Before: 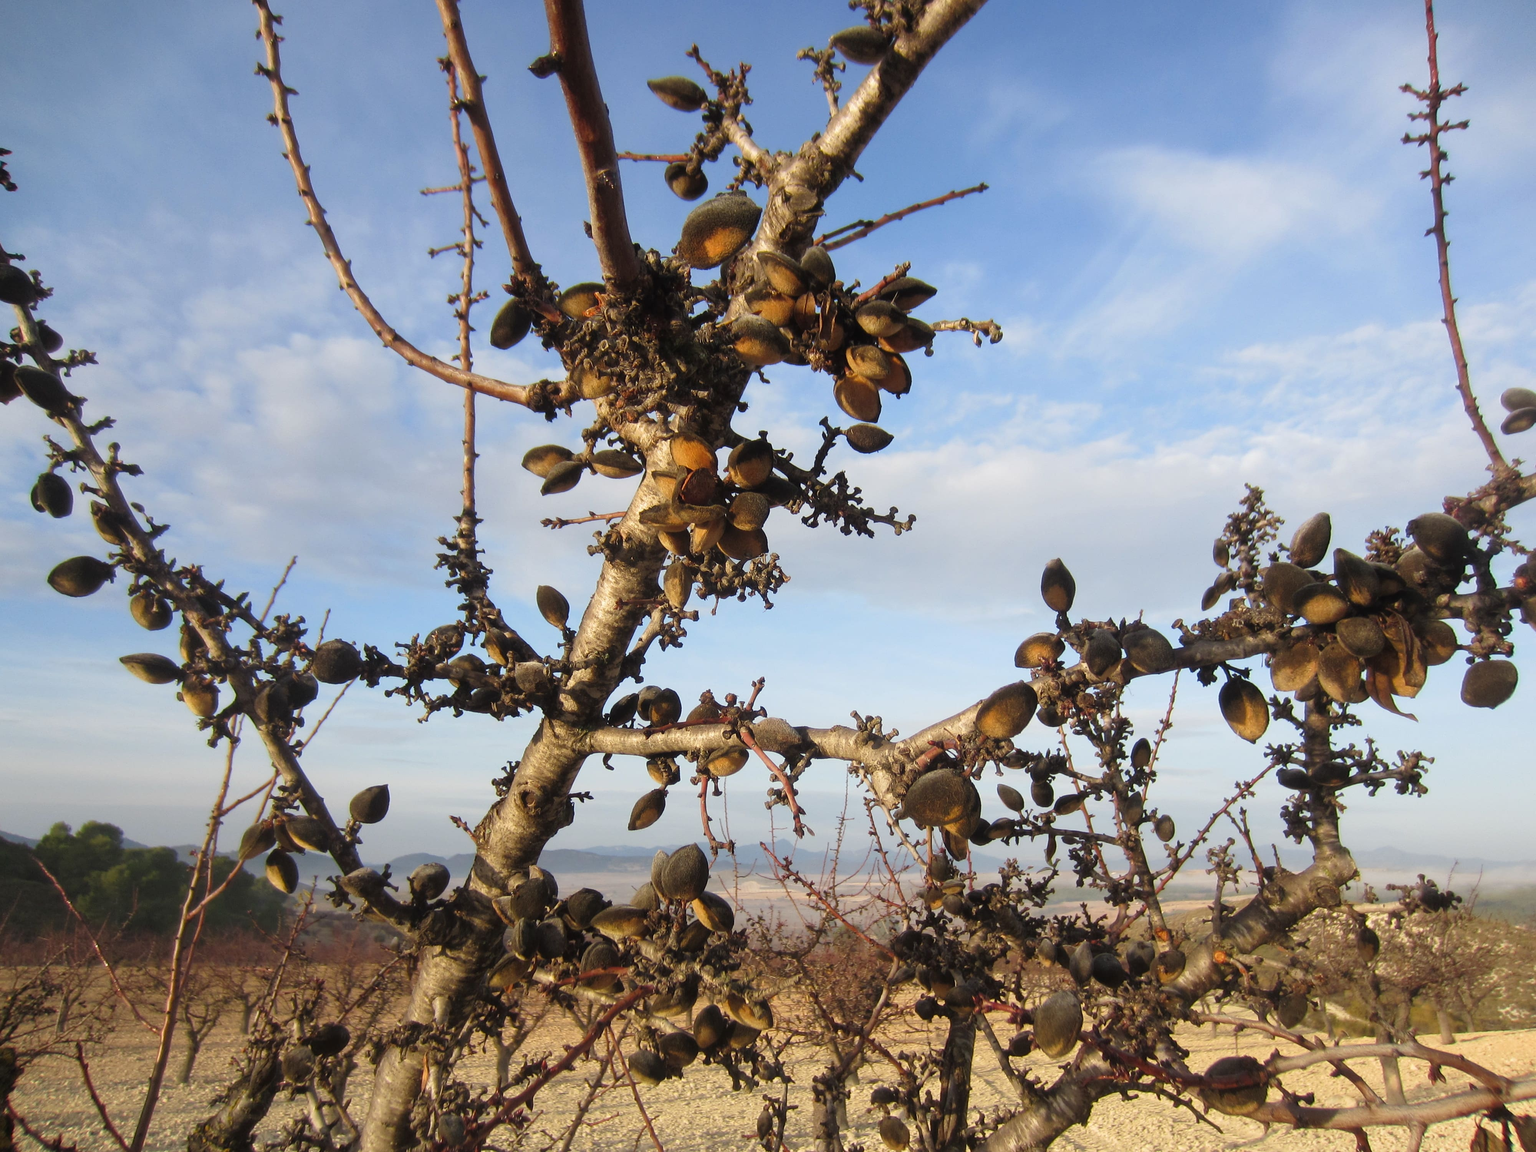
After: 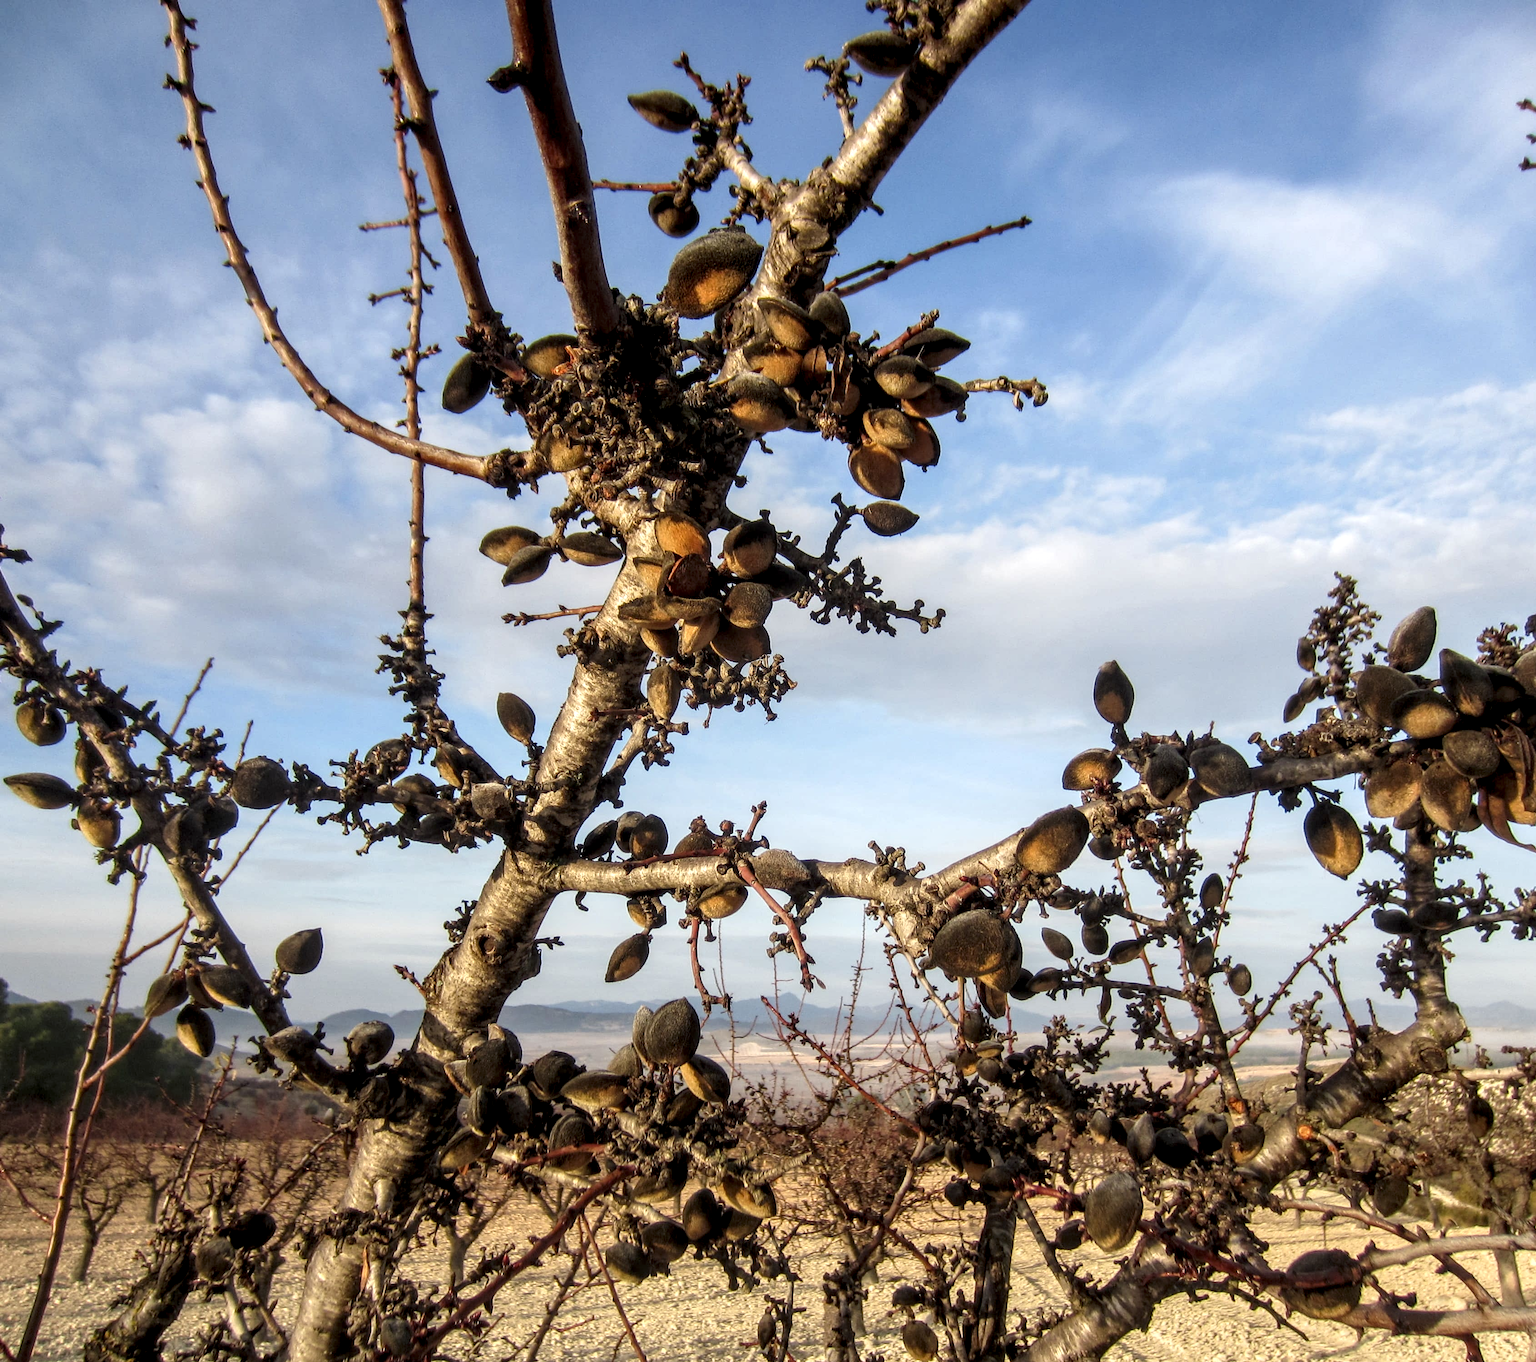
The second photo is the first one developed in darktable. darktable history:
local contrast: highlights 77%, shadows 56%, detail 175%, midtone range 0.434
crop: left 7.618%, right 7.812%
